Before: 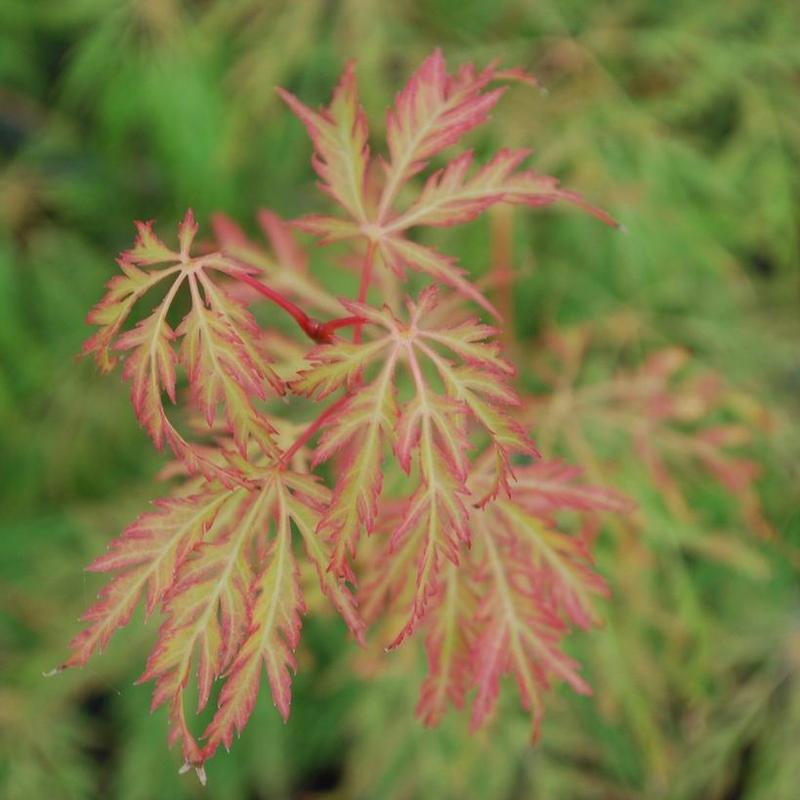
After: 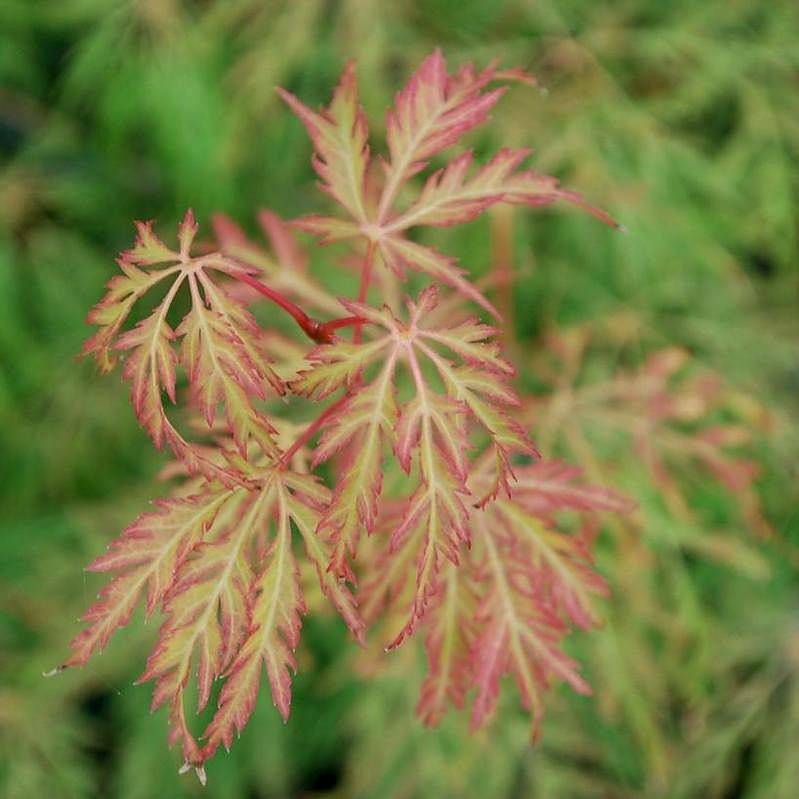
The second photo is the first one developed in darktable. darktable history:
local contrast: on, module defaults
color calibration: illuminant as shot in camera, x 0.358, y 0.373, temperature 4628.91 K
color correction: highlights a* 4.02, highlights b* 4.98, shadows a* -7.55, shadows b* 4.98
sharpen: radius 1.864, amount 0.398, threshold 1.271
